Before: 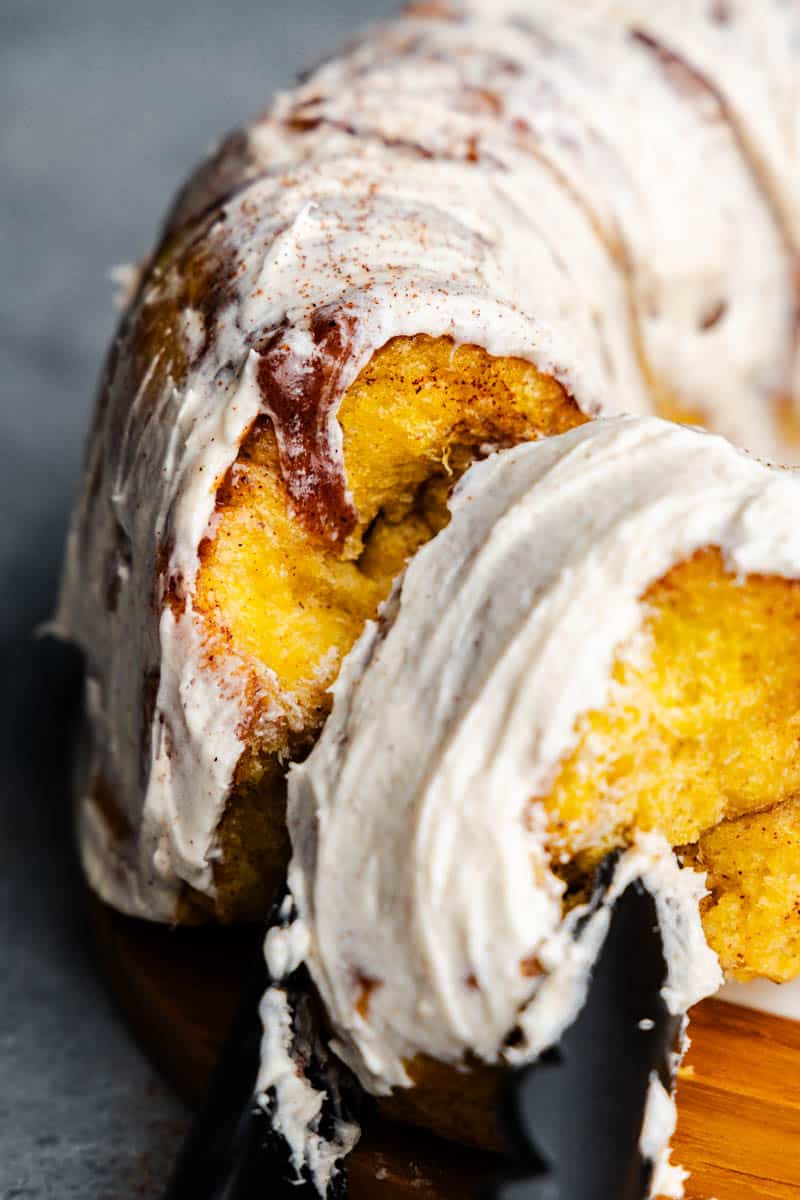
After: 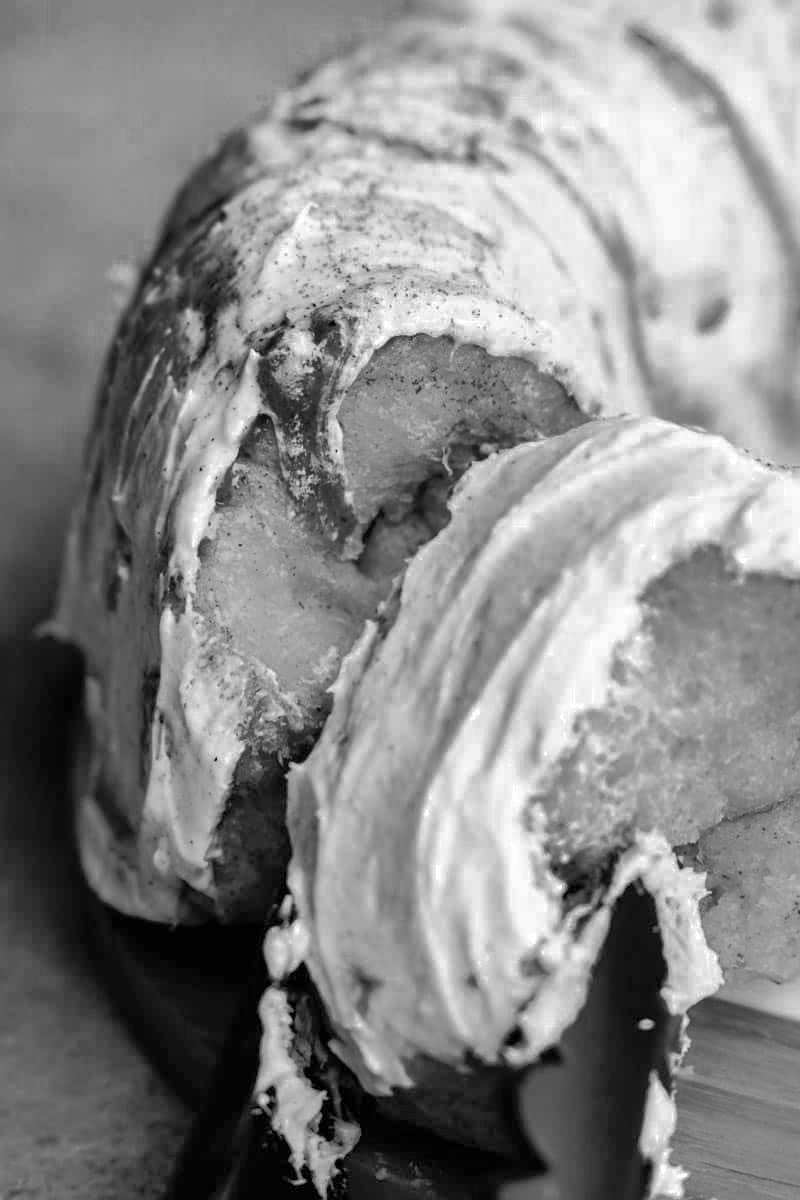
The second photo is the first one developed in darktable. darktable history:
color zones: curves: ch0 [(0, 0.613) (0.01, 0.613) (0.245, 0.448) (0.498, 0.529) (0.642, 0.665) (0.879, 0.777) (0.99, 0.613)]; ch1 [(0, 0) (0.143, 0) (0.286, 0) (0.429, 0) (0.571, 0) (0.714, 0) (0.857, 0)], mix 26.16%
color balance rgb: linear chroma grading › global chroma 8.669%, perceptual saturation grading › global saturation 0.816%, global vibrance 20%
shadows and highlights: on, module defaults
